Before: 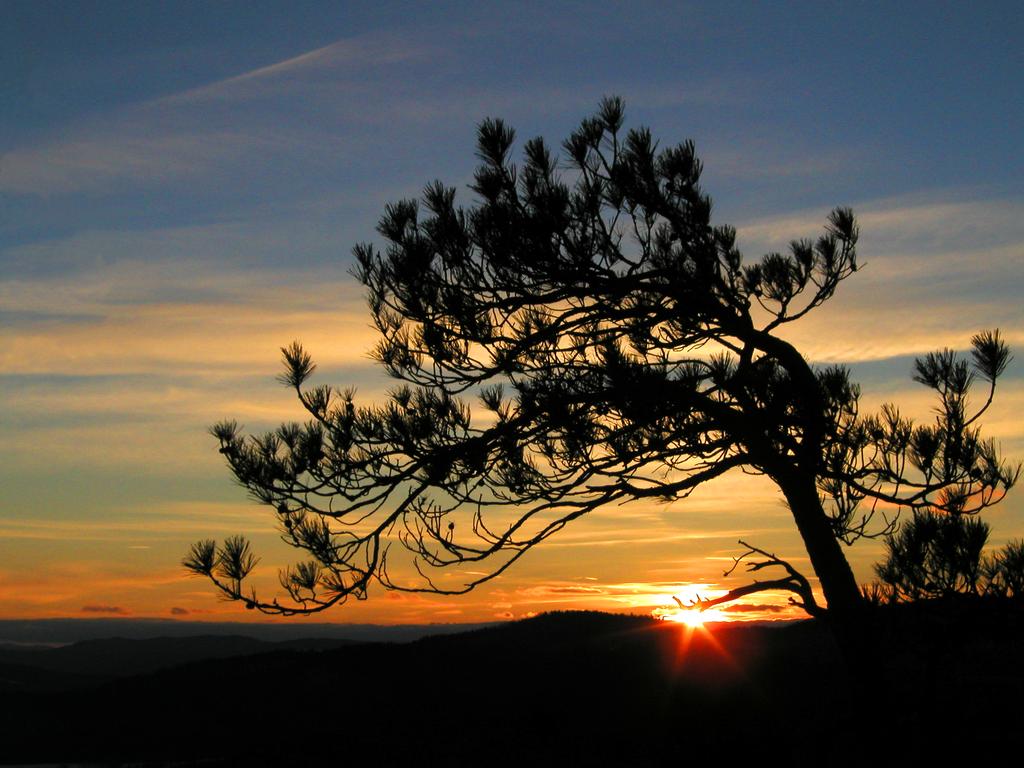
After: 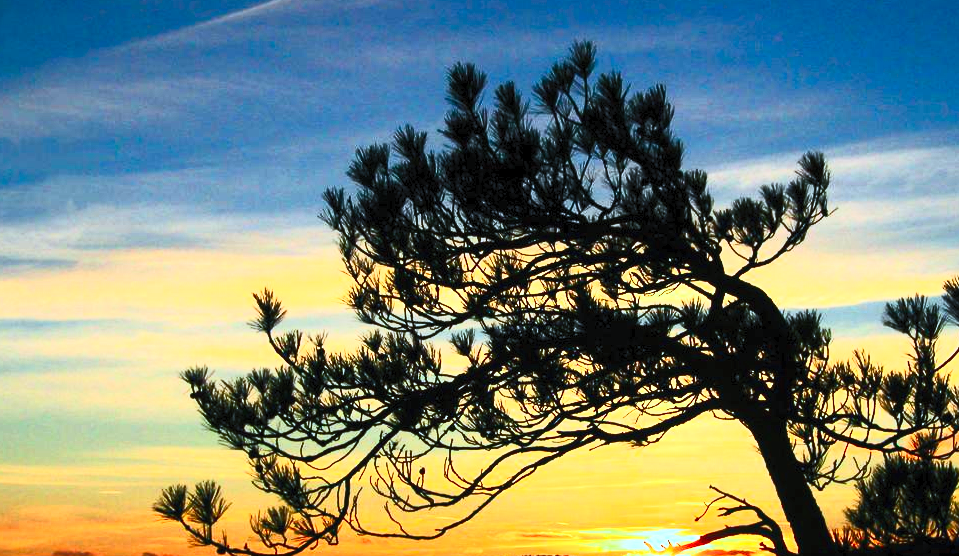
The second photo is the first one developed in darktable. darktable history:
contrast brightness saturation: contrast 0.818, brightness 0.609, saturation 0.574
crop: left 2.853%, top 7.231%, right 3.413%, bottom 20.247%
color calibration: illuminant Planckian (black body), x 0.378, y 0.375, temperature 4026.79 K
